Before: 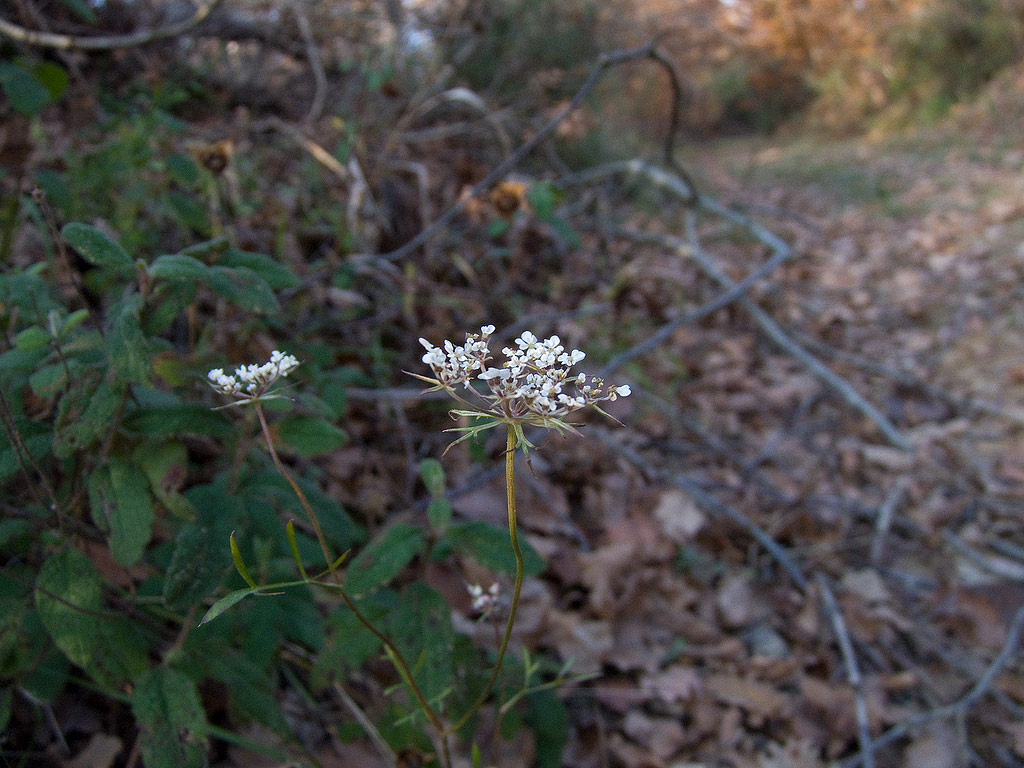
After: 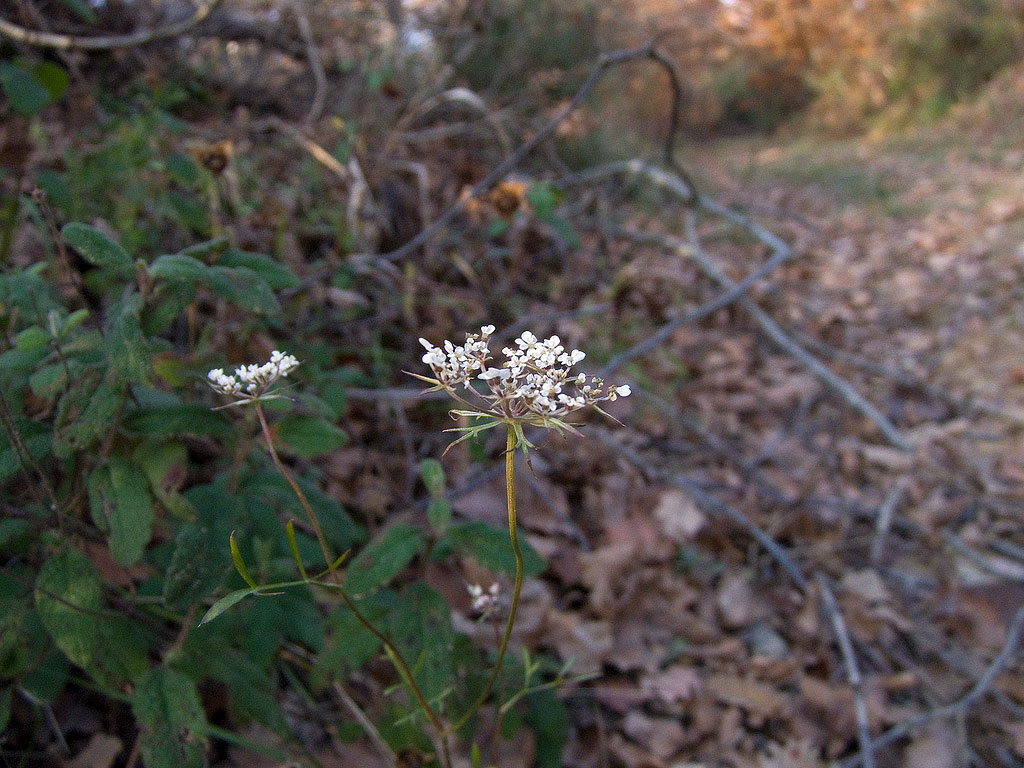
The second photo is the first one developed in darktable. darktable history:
color correction: highlights a* 3.84, highlights b* 5.07
exposure: exposure 0.217 EV, compensate highlight preservation false
